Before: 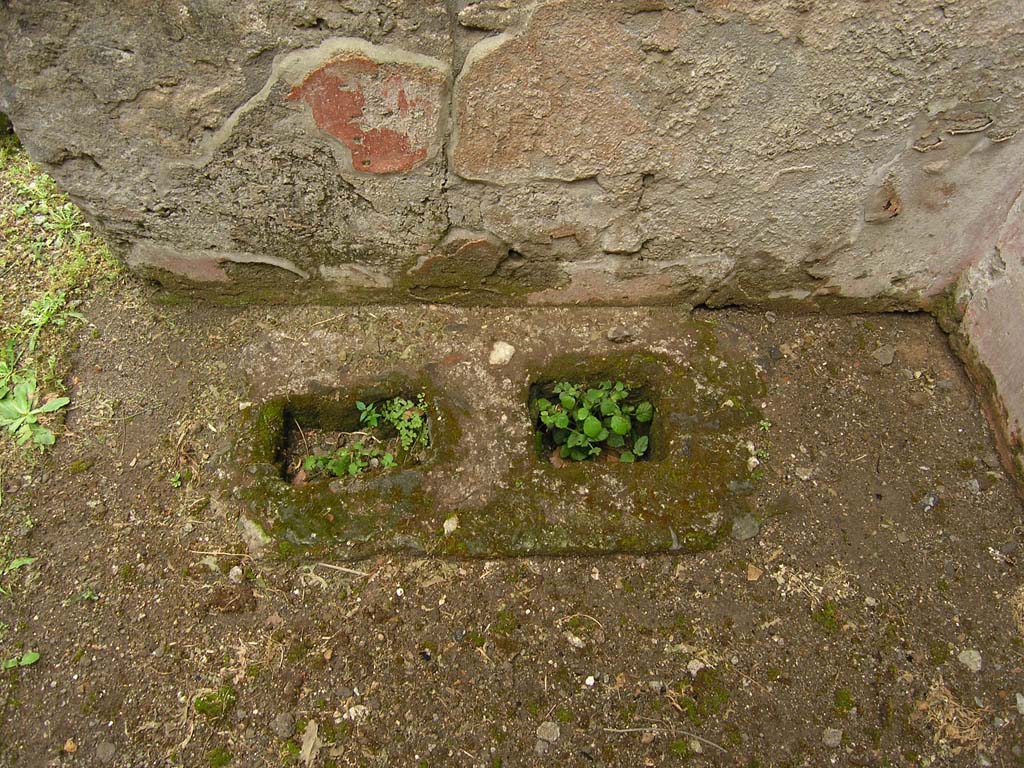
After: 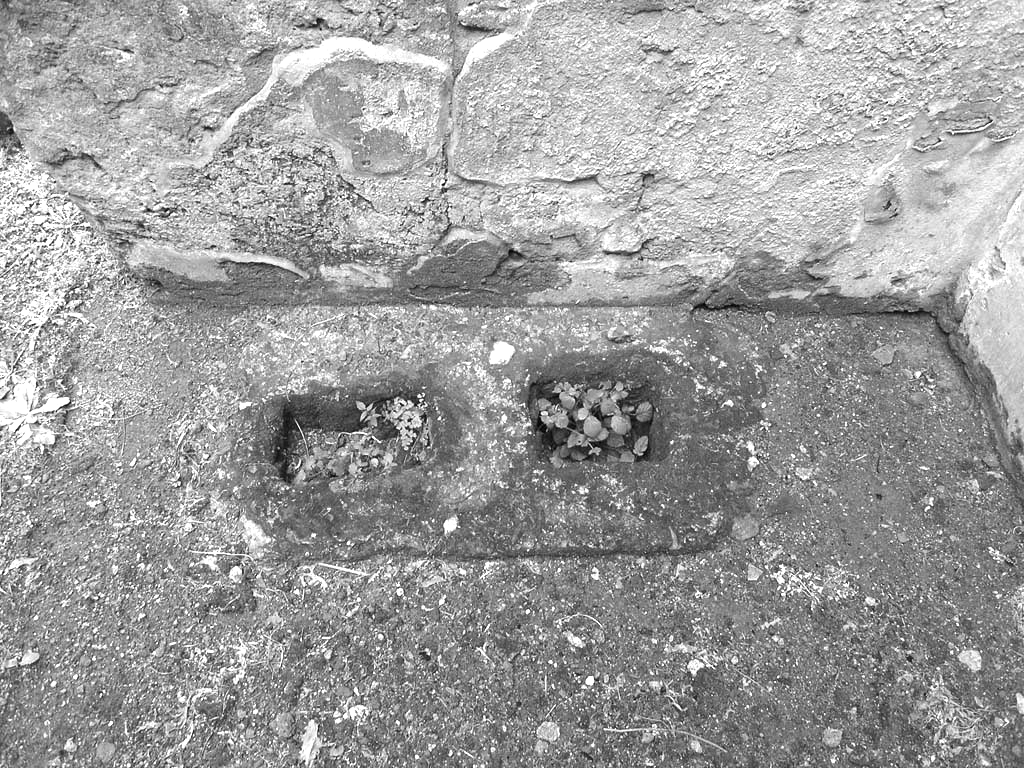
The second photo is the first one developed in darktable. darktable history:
color calibration: output gray [0.31, 0.36, 0.33, 0], x 0.37, y 0.382, temperature 4320.87 K
exposure: black level correction 0, exposure 1 EV, compensate exposure bias true, compensate highlight preservation false
